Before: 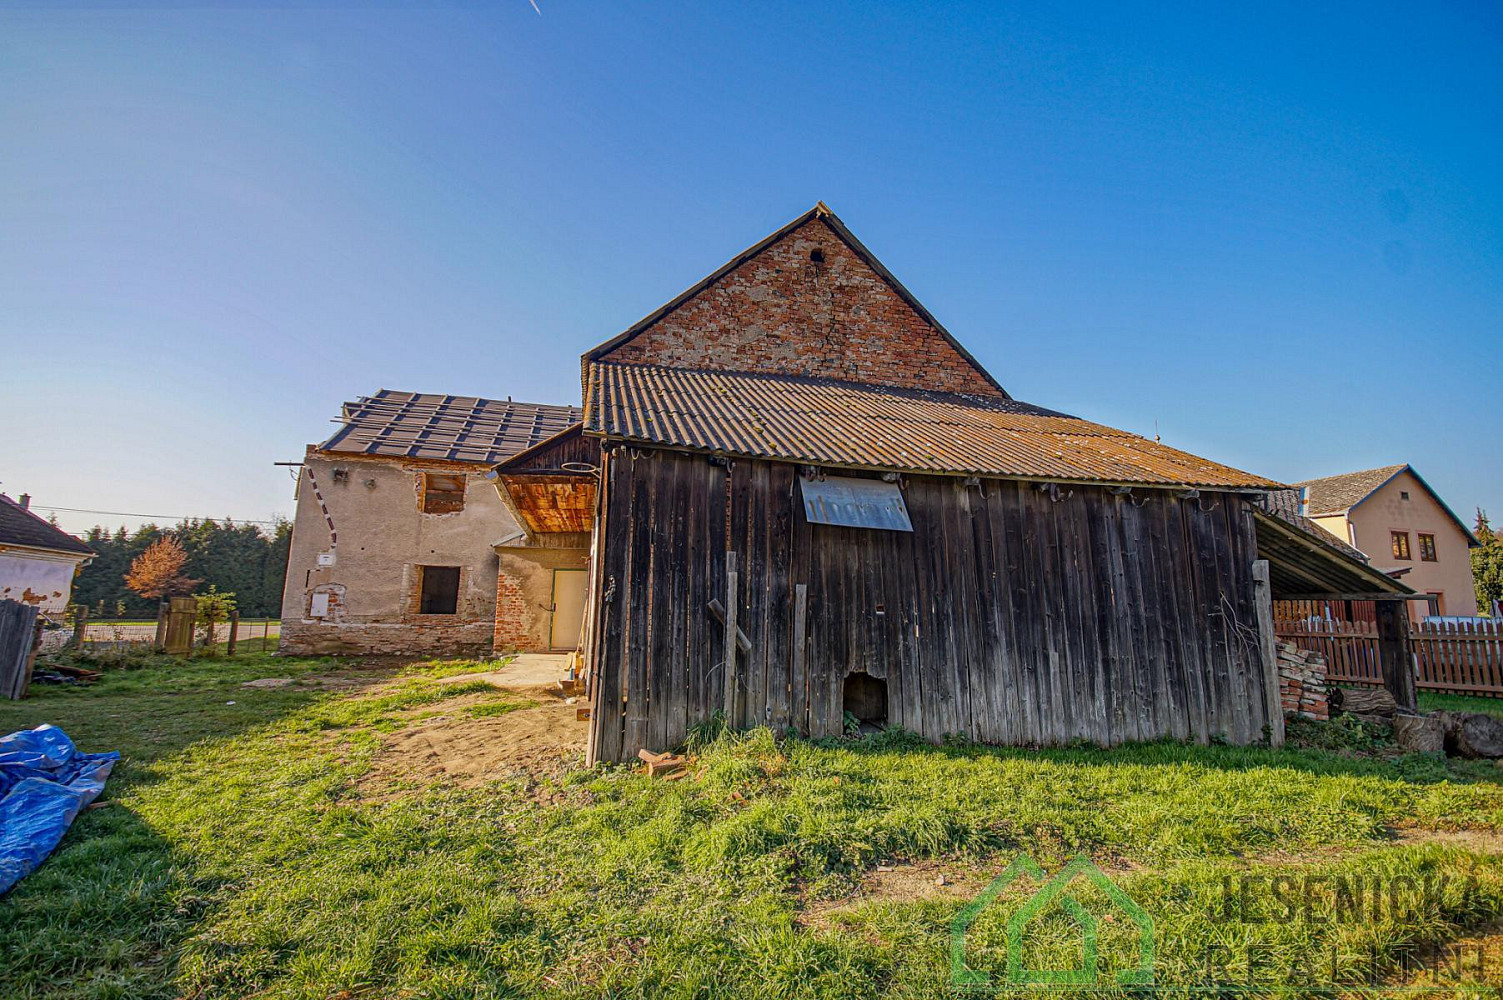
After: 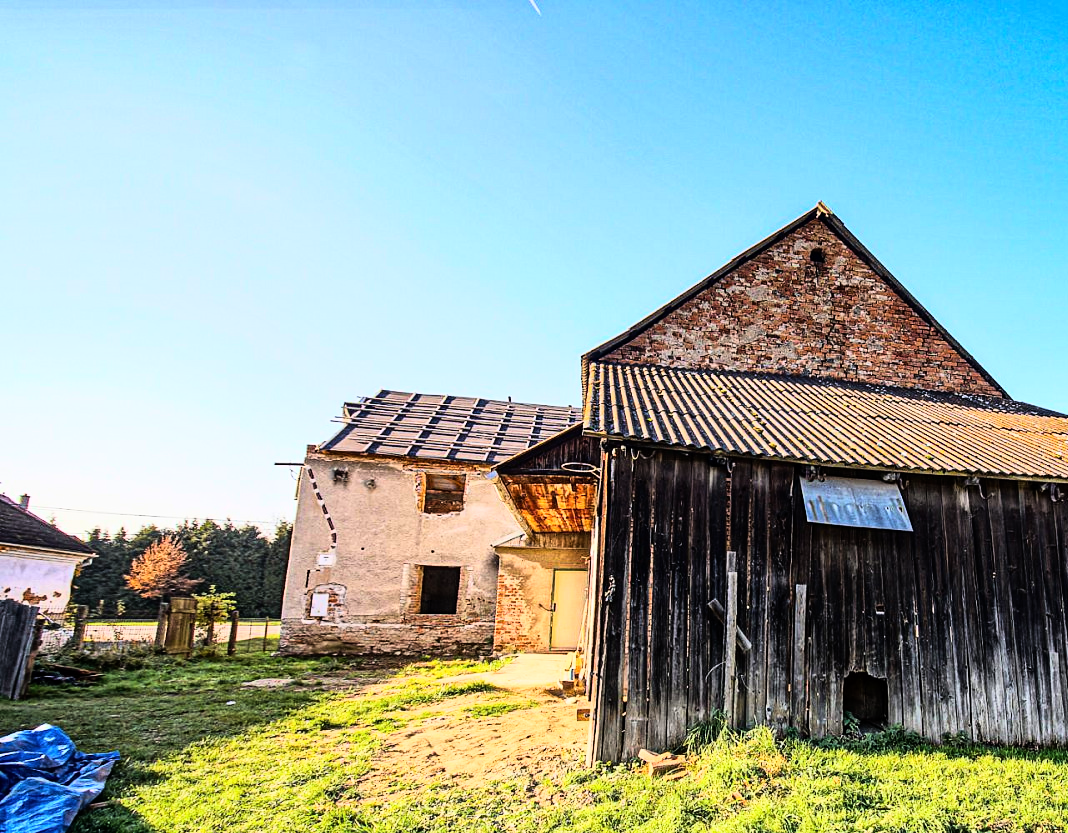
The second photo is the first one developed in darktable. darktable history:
crop: right 28.885%, bottom 16.626%
rgb curve: curves: ch0 [(0, 0) (0.21, 0.15) (0.24, 0.21) (0.5, 0.75) (0.75, 0.96) (0.89, 0.99) (1, 1)]; ch1 [(0, 0.02) (0.21, 0.13) (0.25, 0.2) (0.5, 0.67) (0.75, 0.9) (0.89, 0.97) (1, 1)]; ch2 [(0, 0.02) (0.21, 0.13) (0.25, 0.2) (0.5, 0.67) (0.75, 0.9) (0.89, 0.97) (1, 1)], compensate middle gray true
